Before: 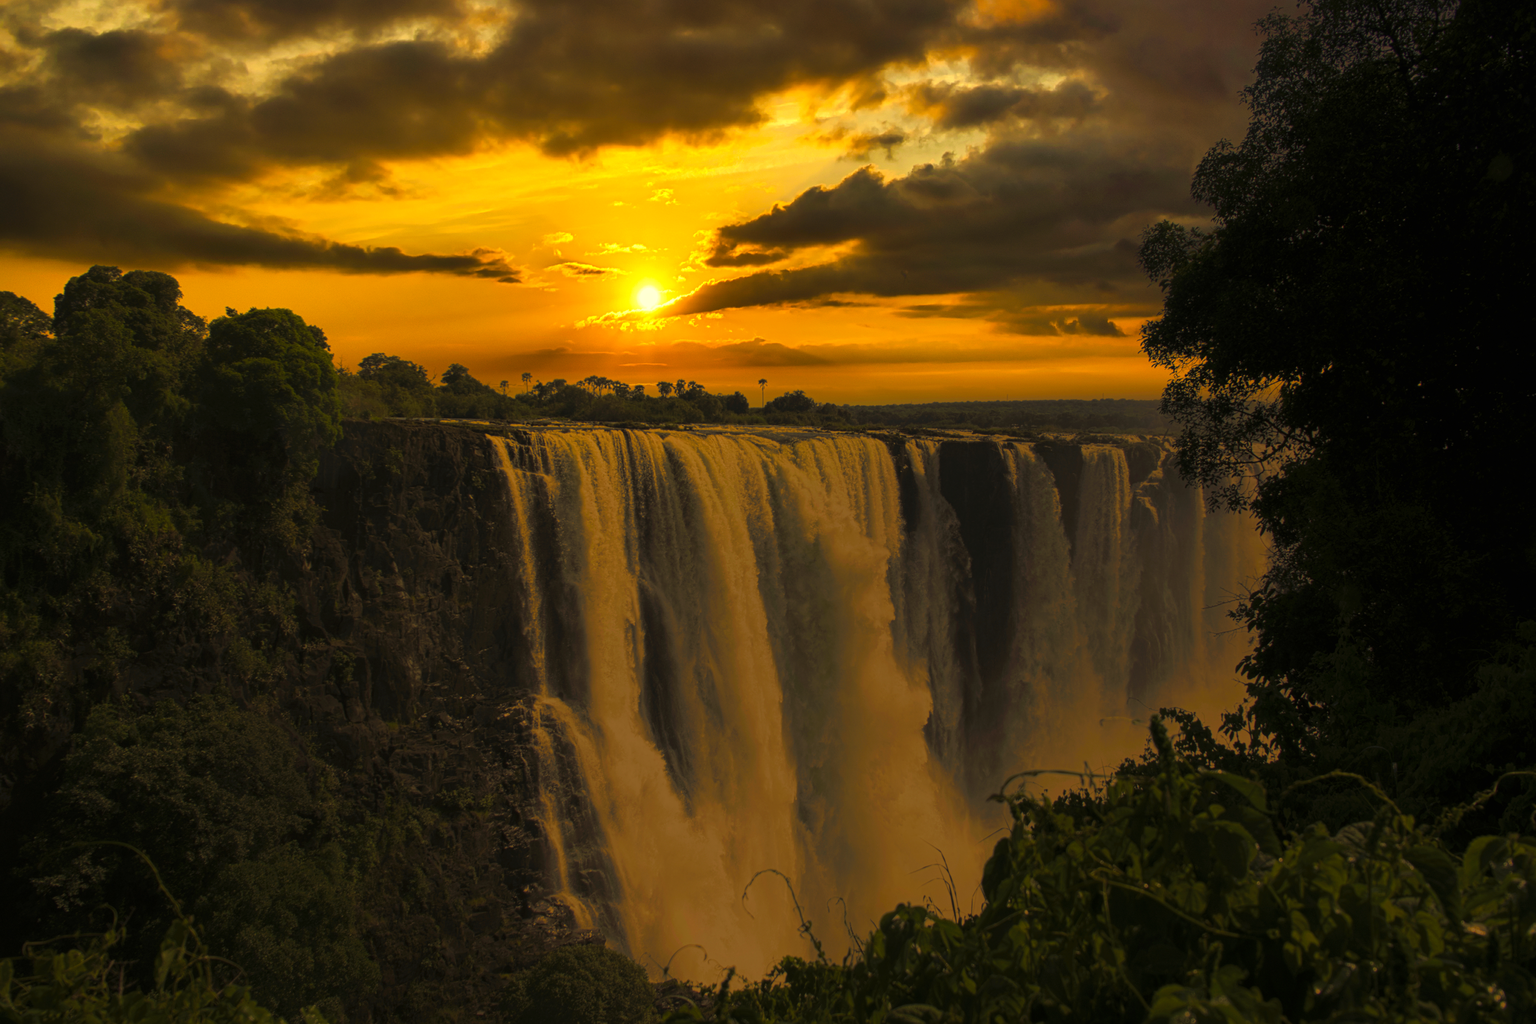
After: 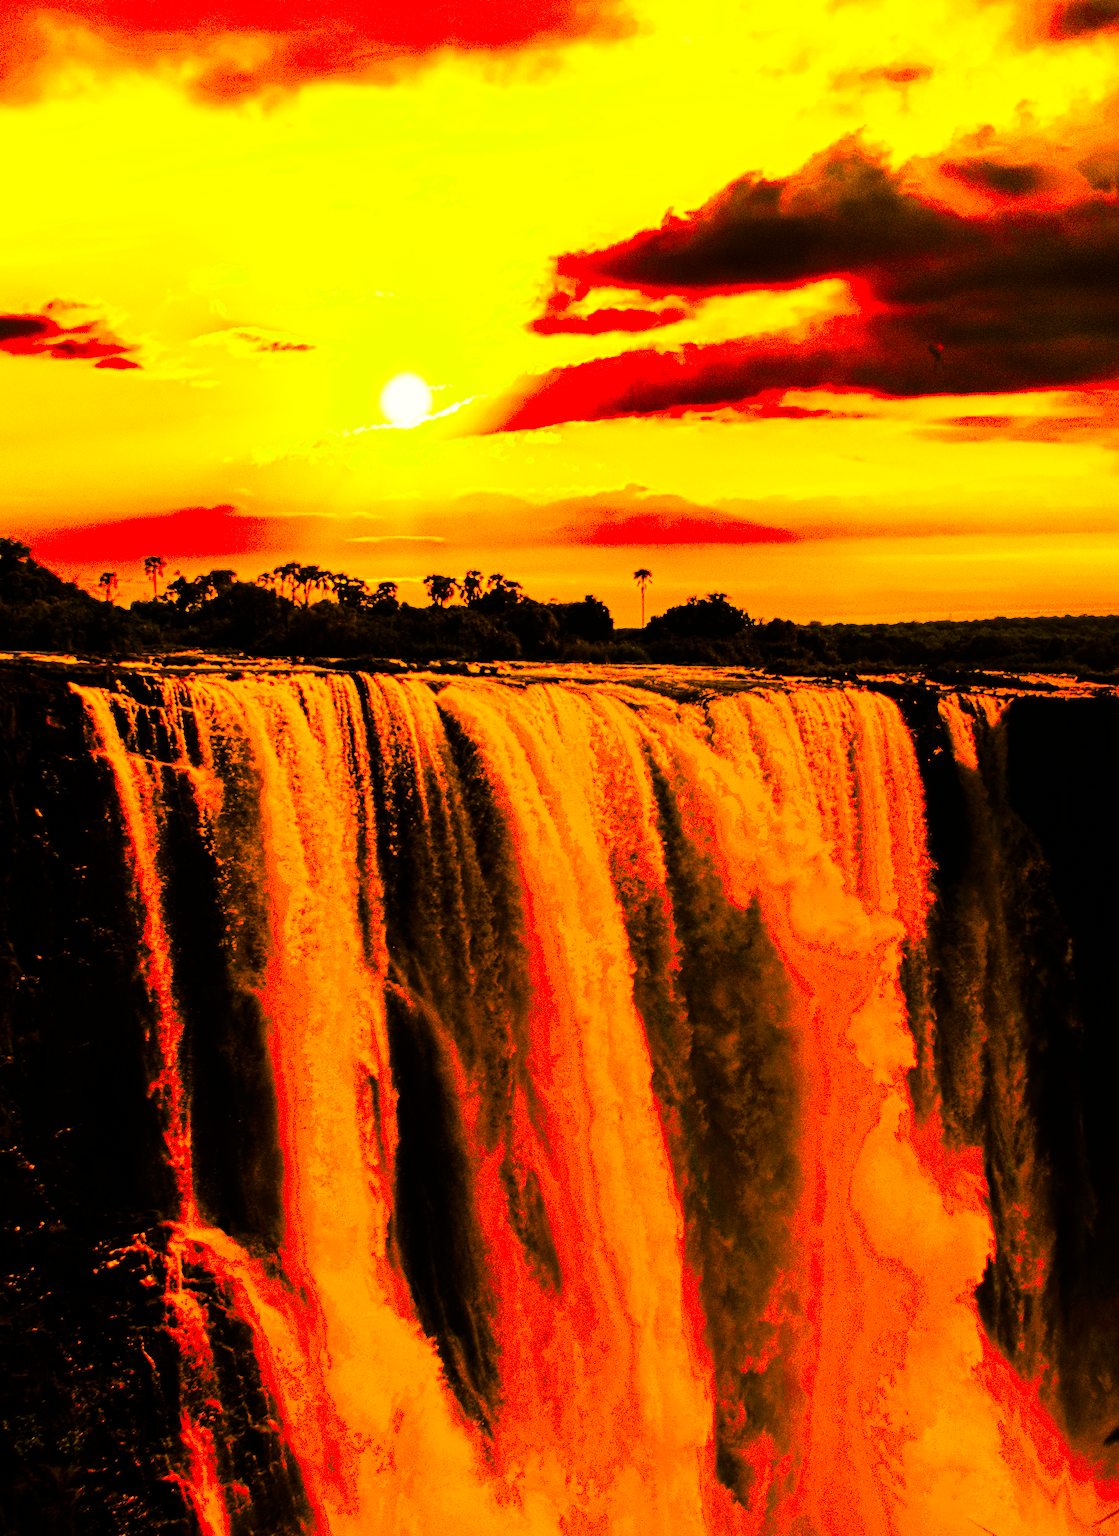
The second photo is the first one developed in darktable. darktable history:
color correction: saturation 2.15
crop and rotate: left 29.476%, top 10.214%, right 35.32%, bottom 17.333%
white balance: emerald 1
tone curve: curves: ch0 [(0, 0) (0.086, 0.006) (0.148, 0.021) (0.245, 0.105) (0.374, 0.401) (0.444, 0.631) (0.778, 0.915) (1, 1)], color space Lab, linked channels, preserve colors none
base curve: curves: ch0 [(0, 0.003) (0.001, 0.002) (0.006, 0.004) (0.02, 0.022) (0.048, 0.086) (0.094, 0.234) (0.162, 0.431) (0.258, 0.629) (0.385, 0.8) (0.548, 0.918) (0.751, 0.988) (1, 1)], preserve colors none
